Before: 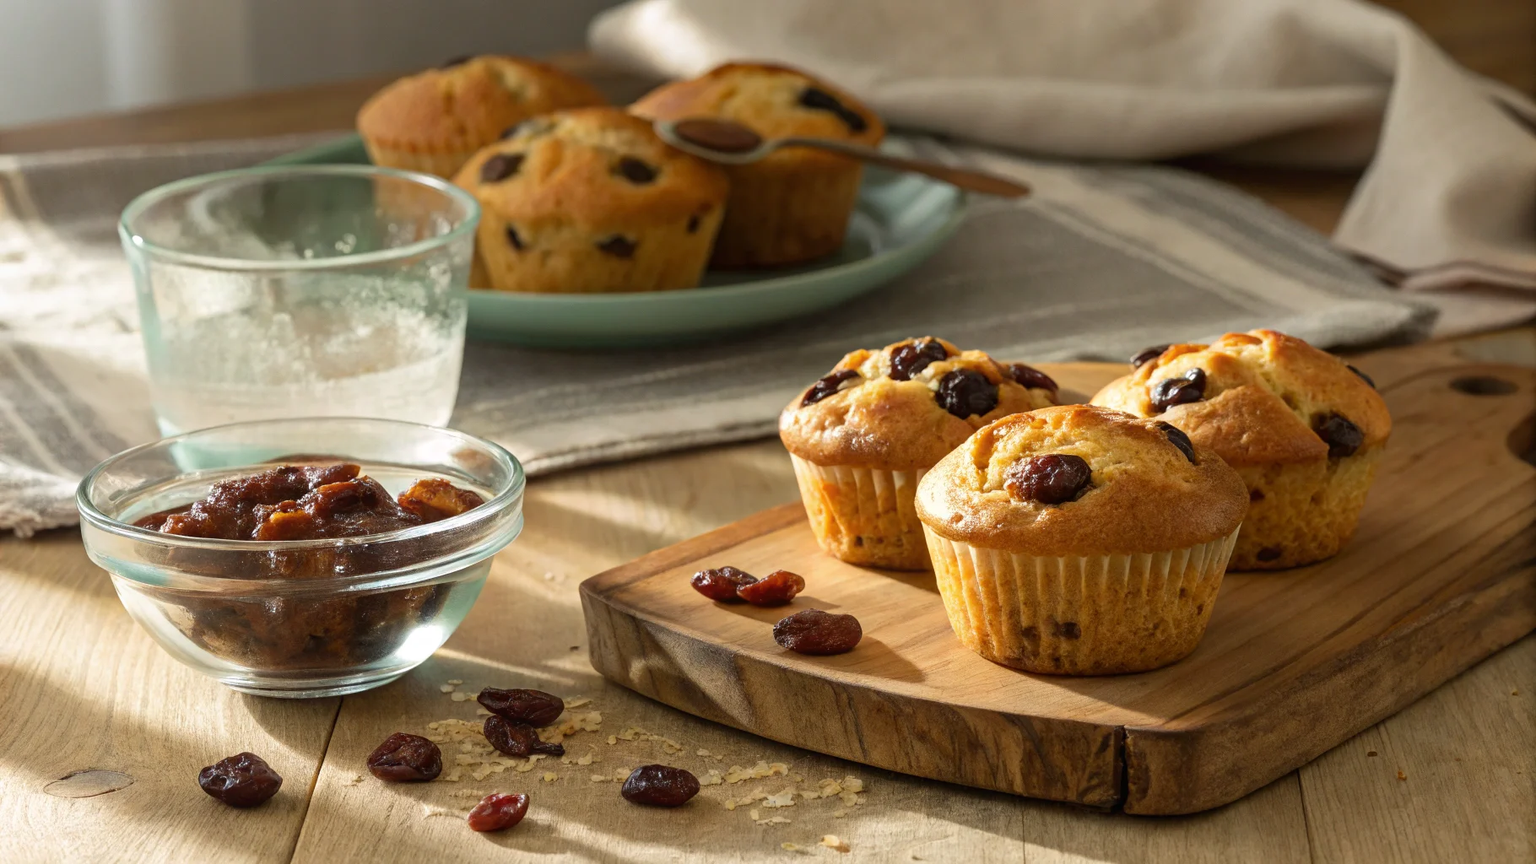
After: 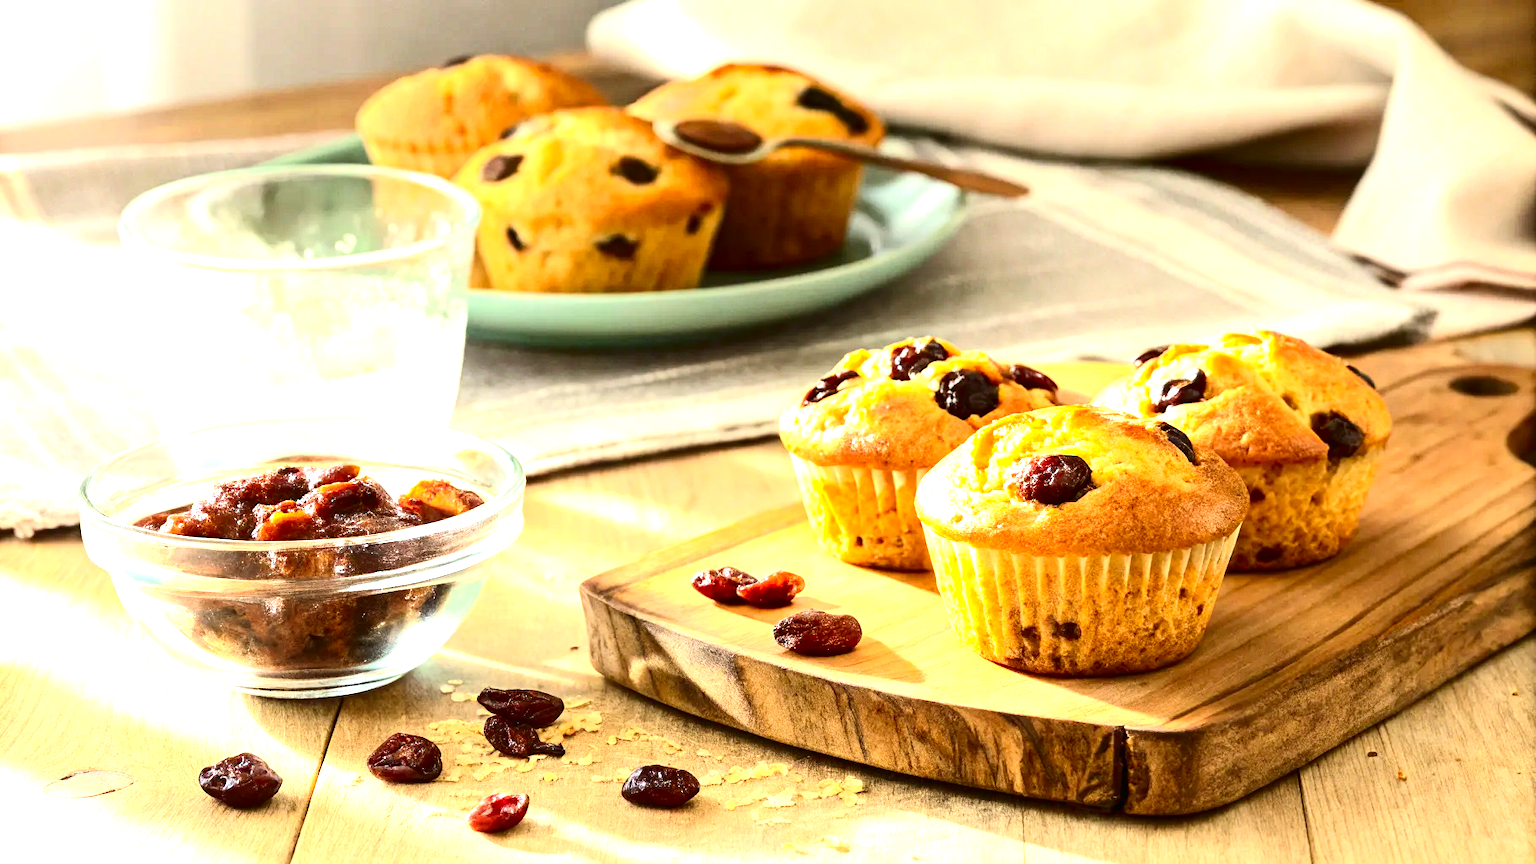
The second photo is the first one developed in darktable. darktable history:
contrast brightness saturation: contrast 0.32, brightness -0.08, saturation 0.17
exposure: exposure 2.04 EV, compensate highlight preservation false
